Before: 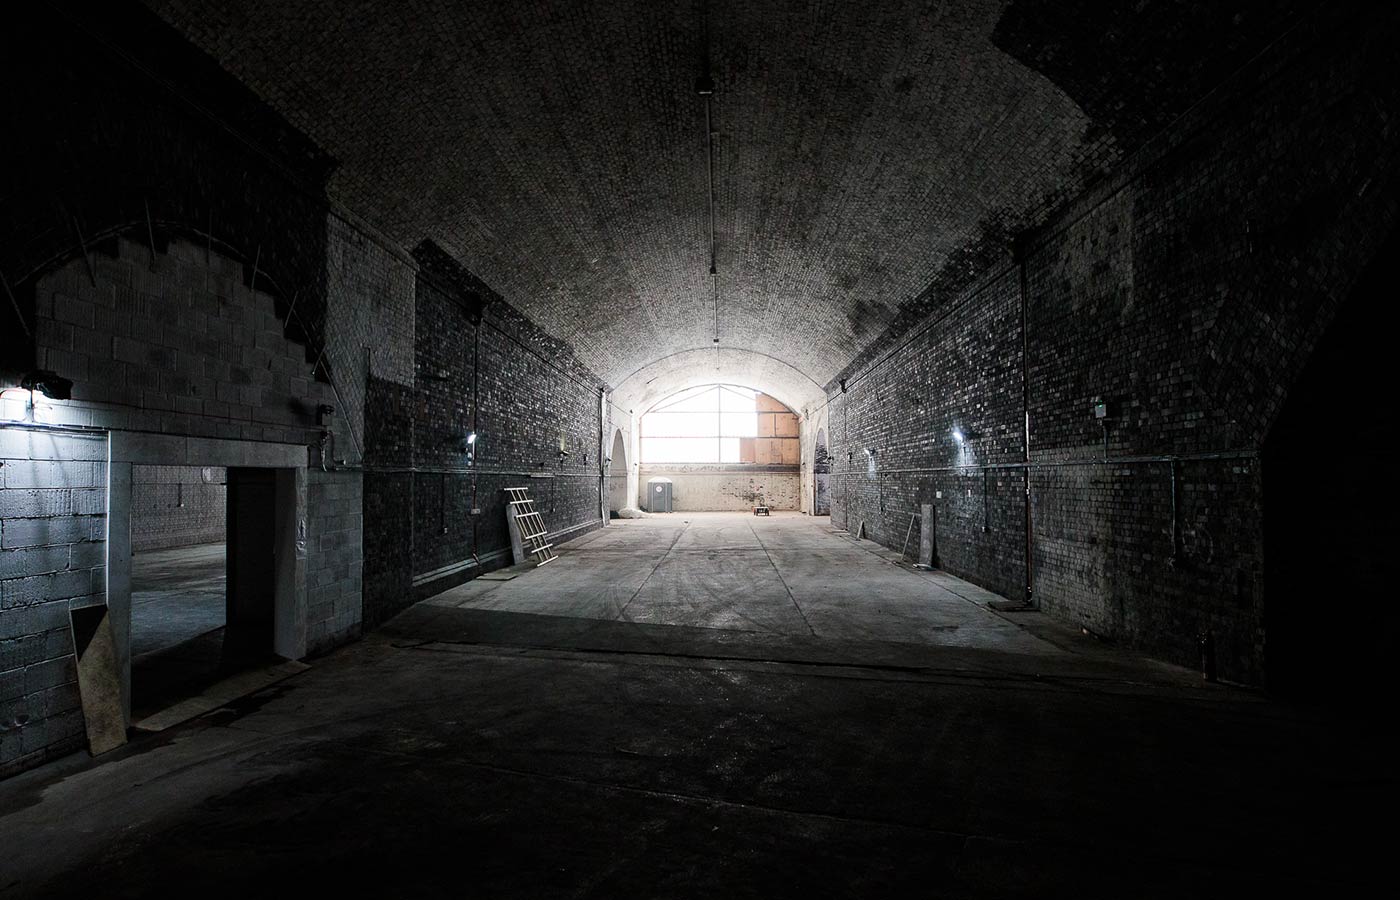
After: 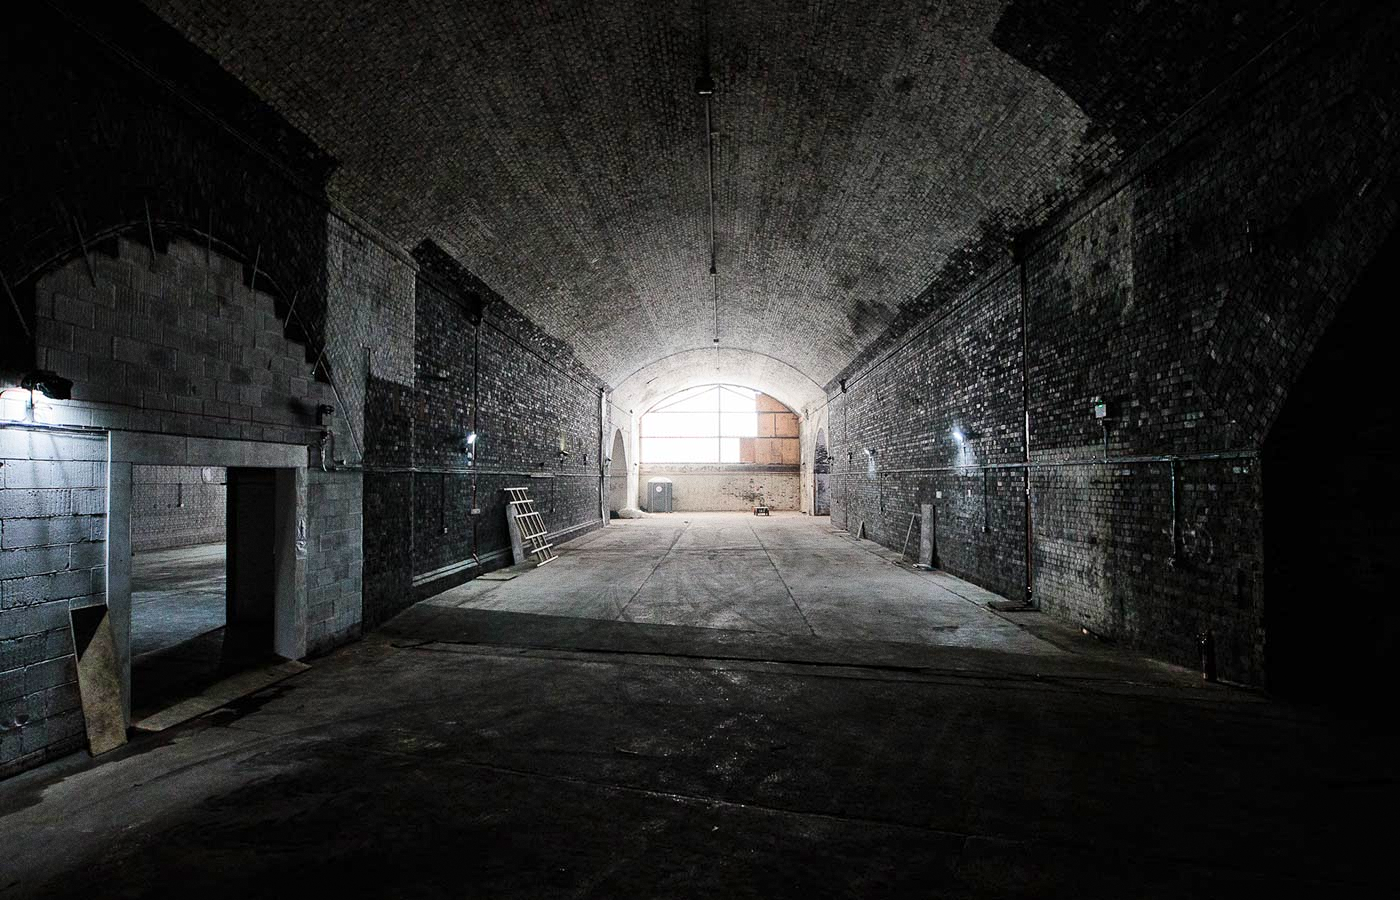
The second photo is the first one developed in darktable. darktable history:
shadows and highlights: soften with gaussian
grain: coarseness 0.09 ISO
